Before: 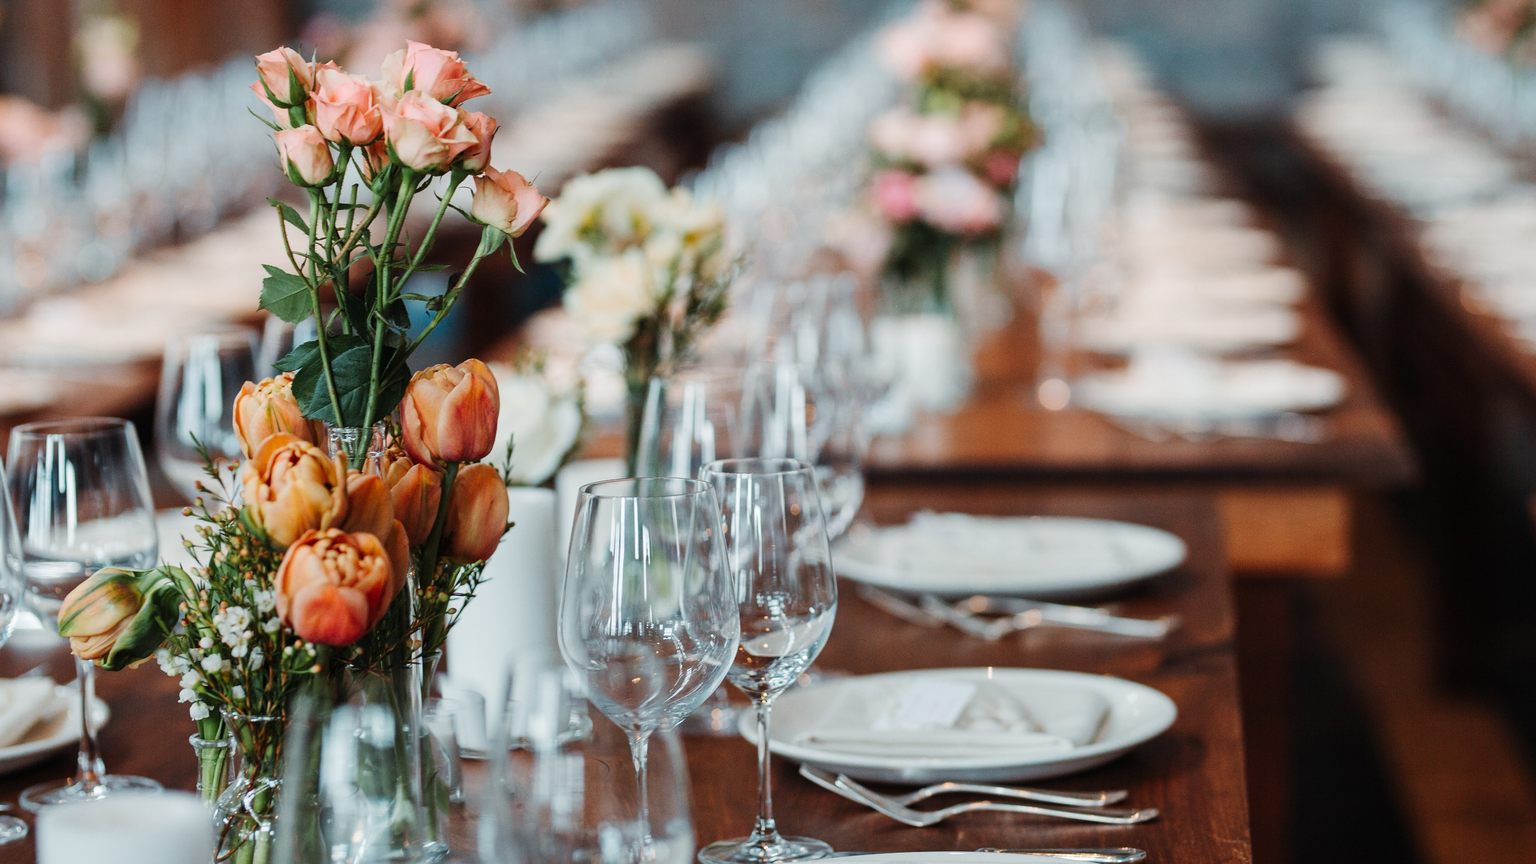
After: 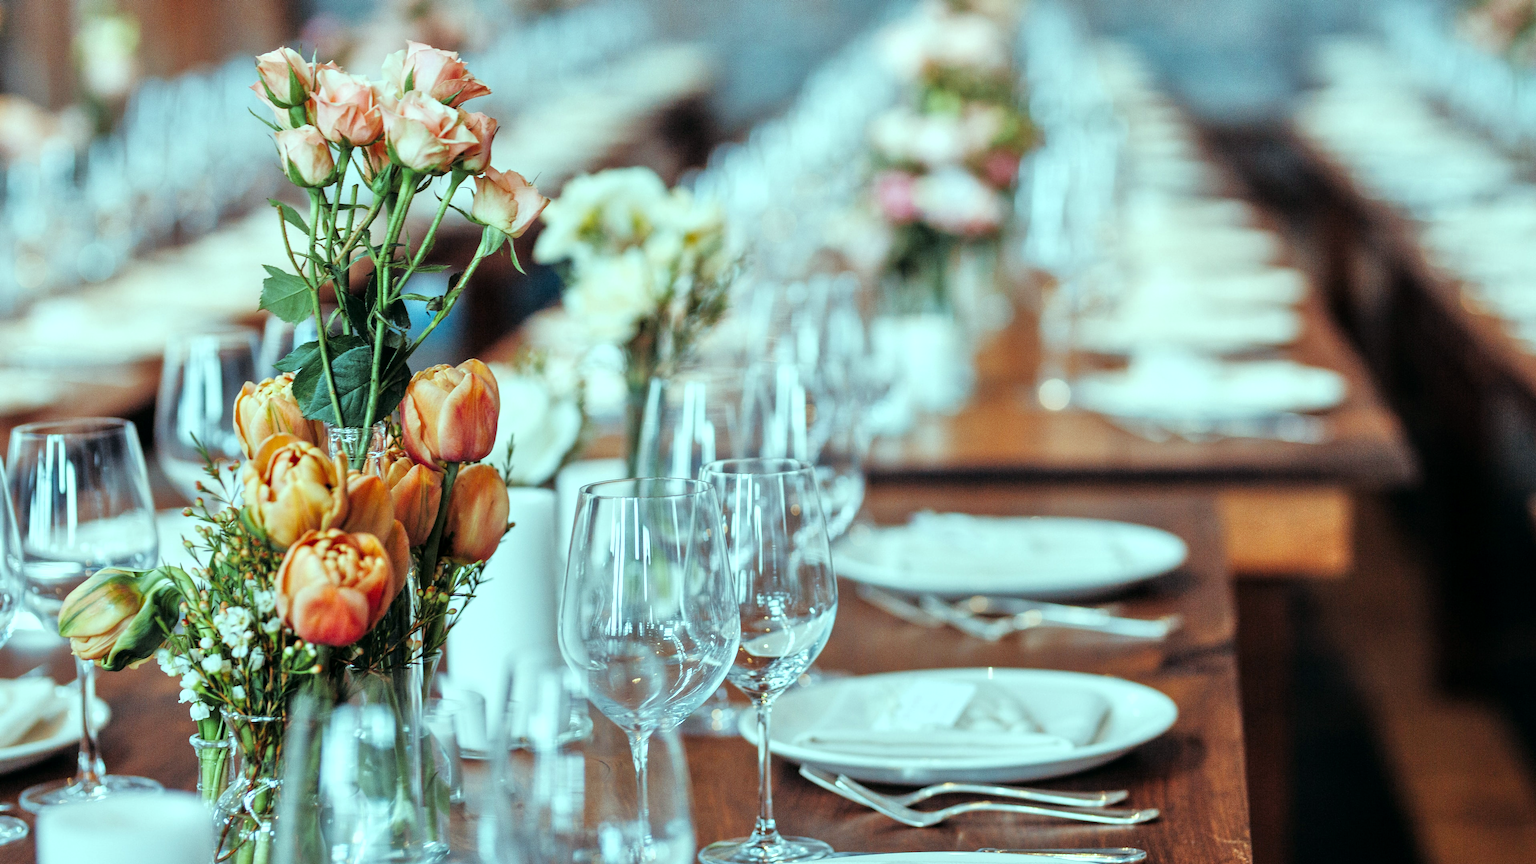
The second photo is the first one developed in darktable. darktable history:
color balance: mode lift, gamma, gain (sRGB), lift [0.997, 0.979, 1.021, 1.011], gamma [1, 1.084, 0.916, 0.998], gain [1, 0.87, 1.13, 1.101], contrast 4.55%, contrast fulcrum 38.24%, output saturation 104.09%
local contrast: highlights 100%, shadows 100%, detail 120%, midtone range 0.2
tone equalizer: -7 EV 0.15 EV, -6 EV 0.6 EV, -5 EV 1.15 EV, -4 EV 1.33 EV, -3 EV 1.15 EV, -2 EV 0.6 EV, -1 EV 0.15 EV, mask exposure compensation -0.5 EV
